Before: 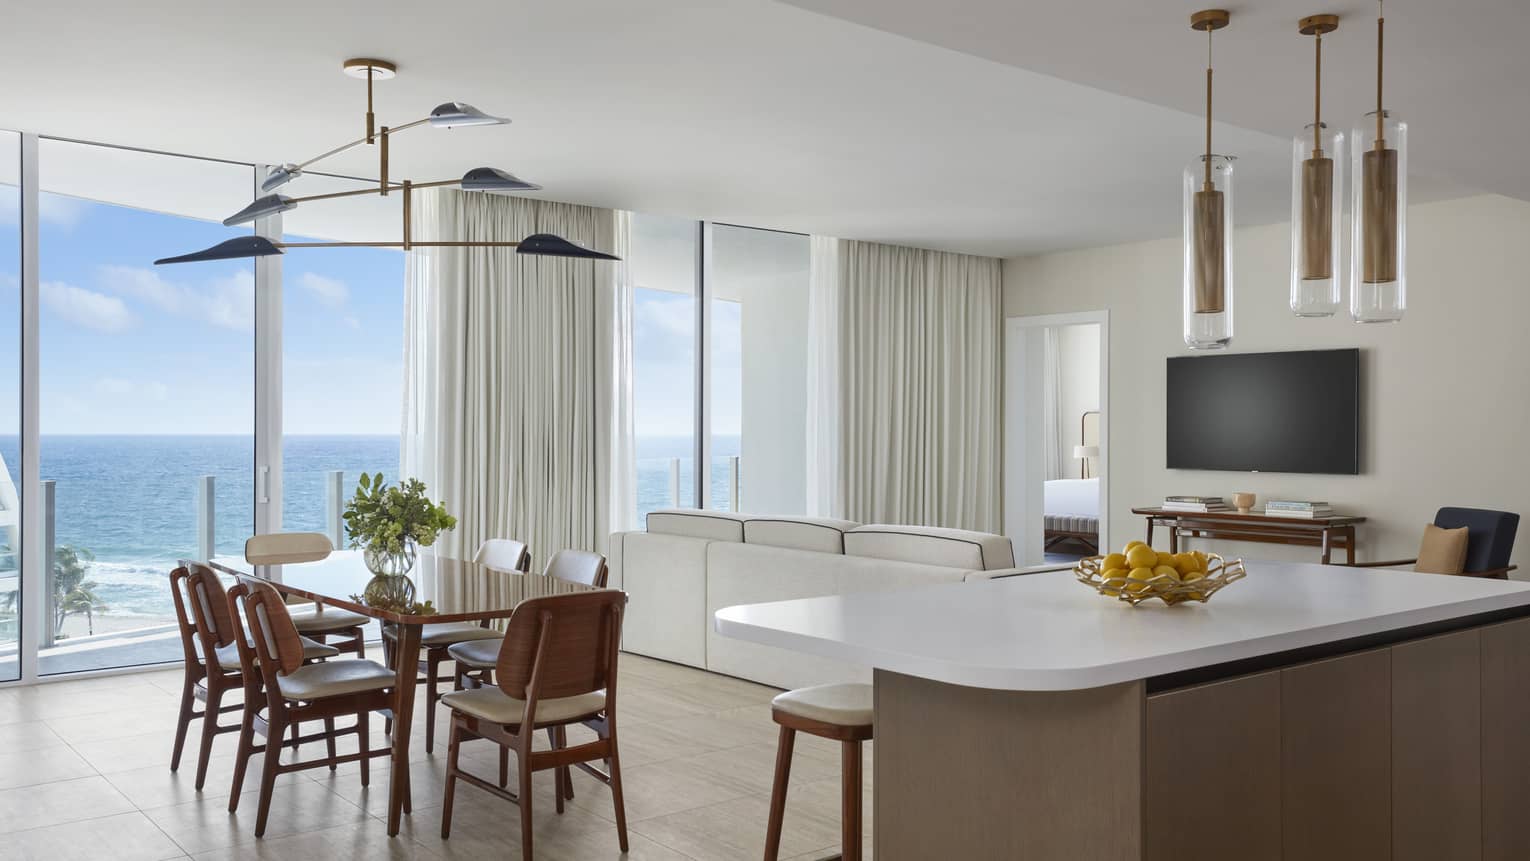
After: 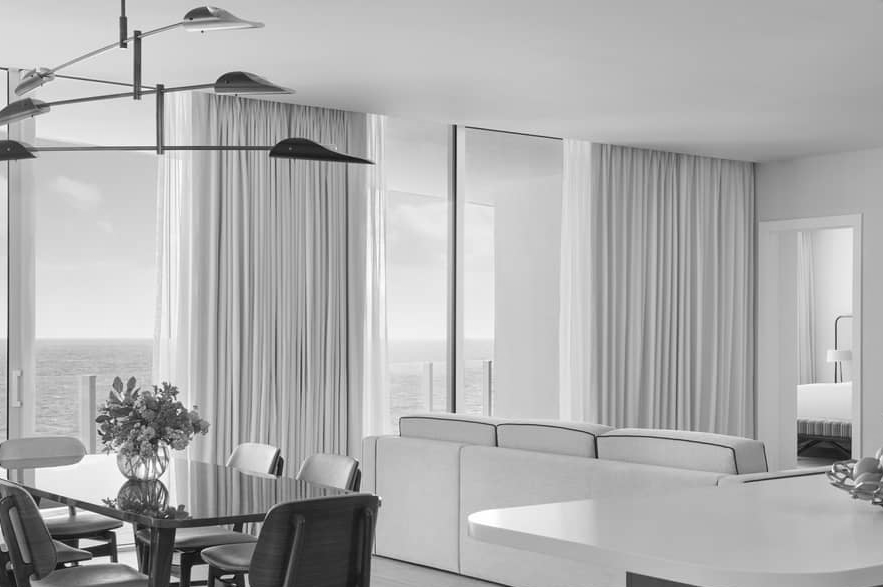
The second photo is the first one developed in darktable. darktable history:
monochrome: on, module defaults
crop: left 16.202%, top 11.208%, right 26.045%, bottom 20.557%
